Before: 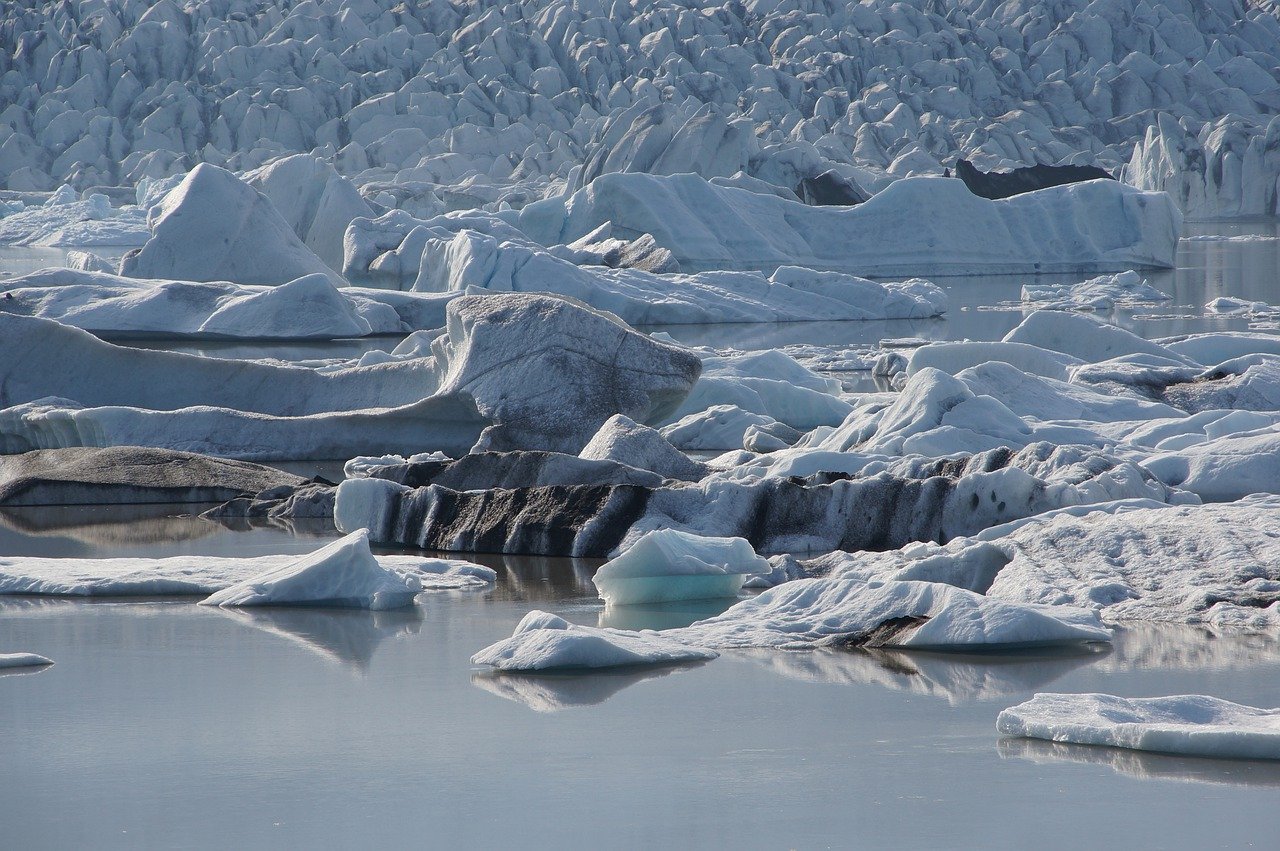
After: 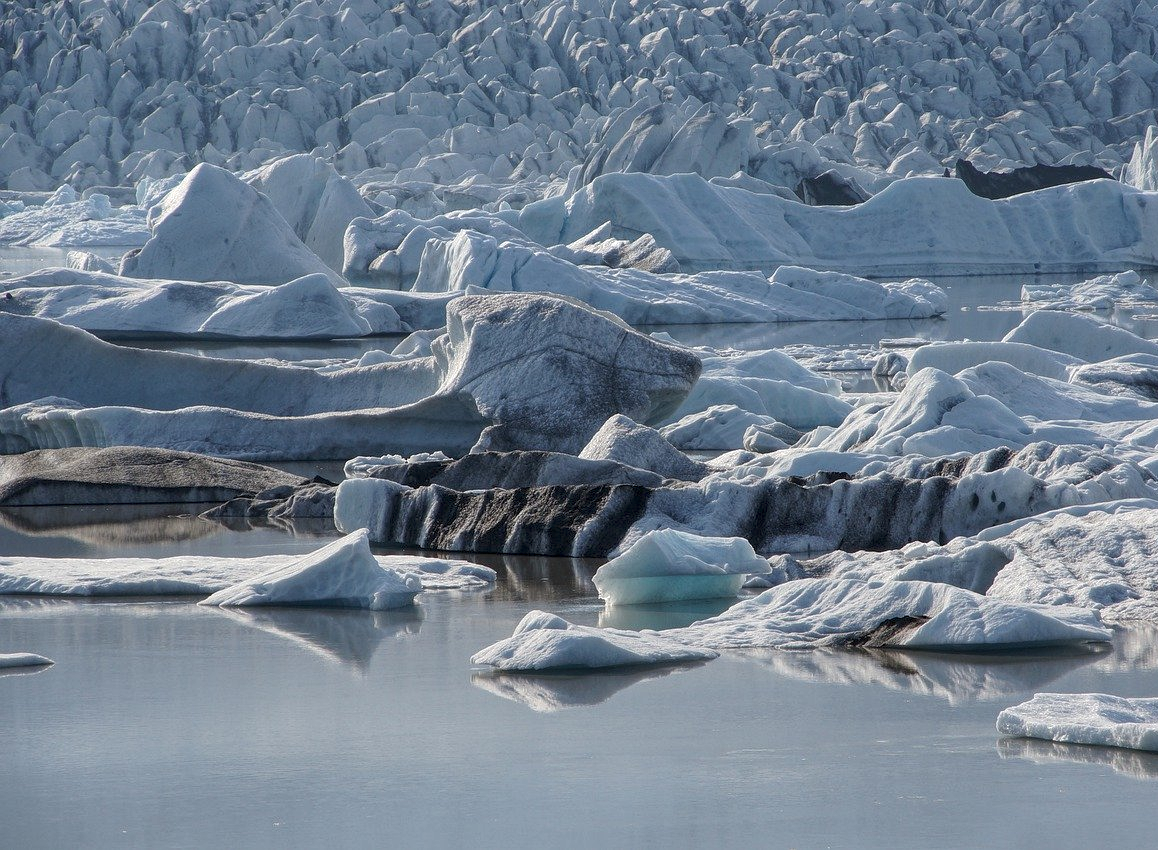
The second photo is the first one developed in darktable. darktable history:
crop: right 9.509%, bottom 0.031%
local contrast: highlights 99%, shadows 86%, detail 160%, midtone range 0.2
